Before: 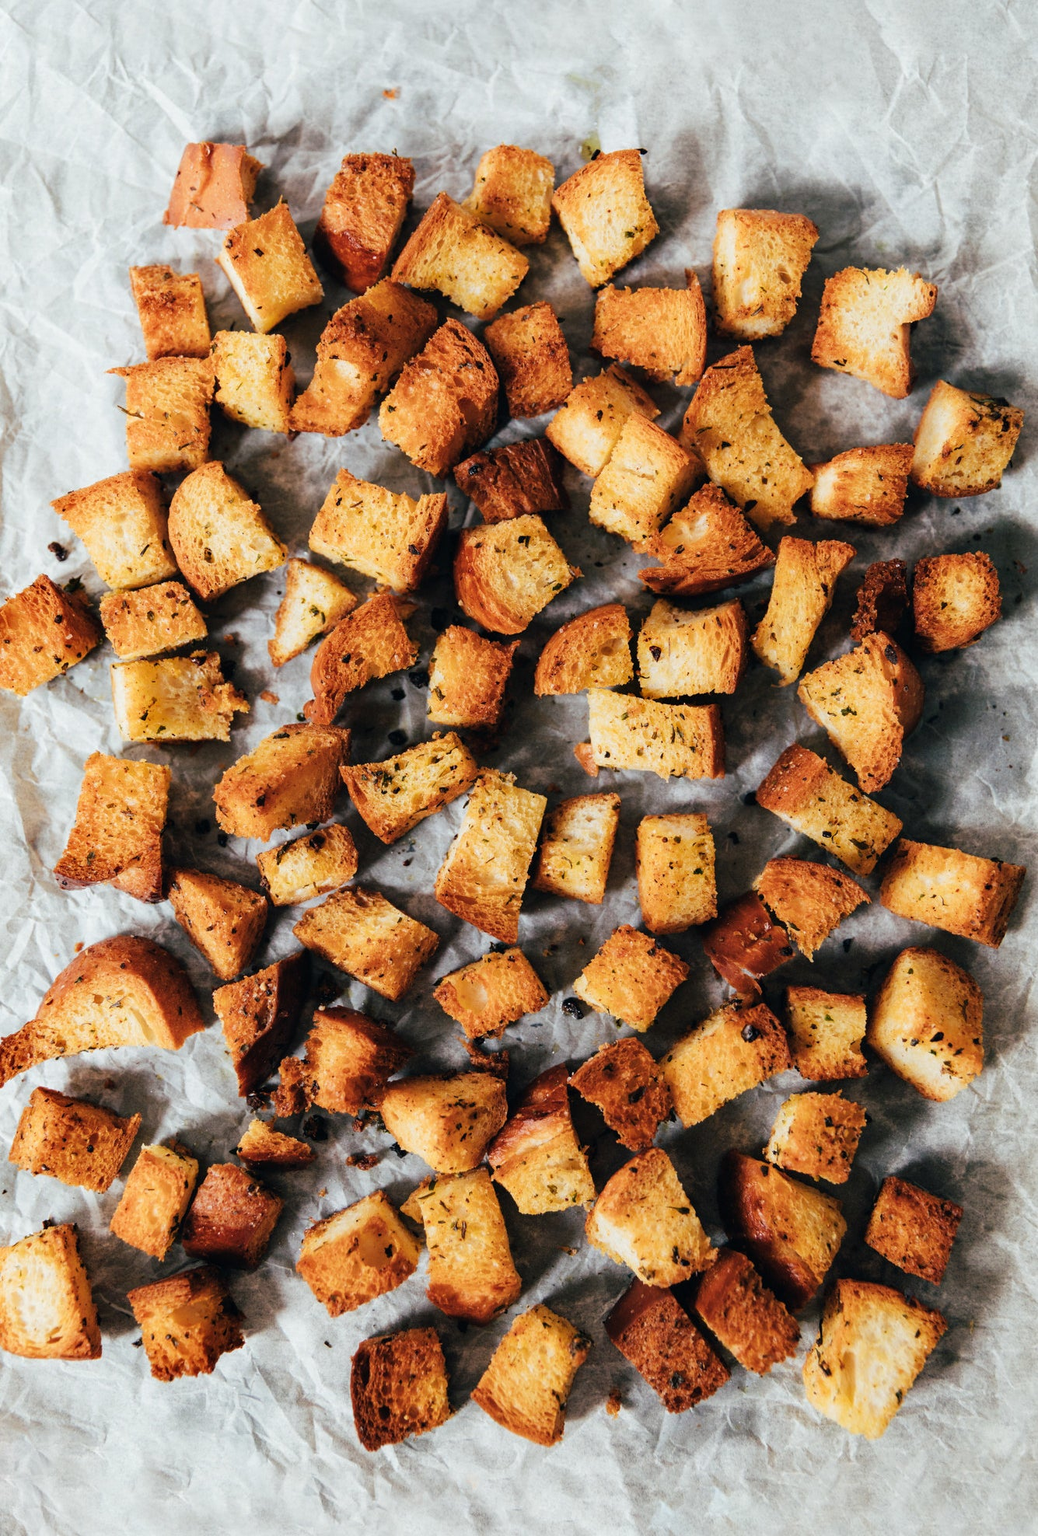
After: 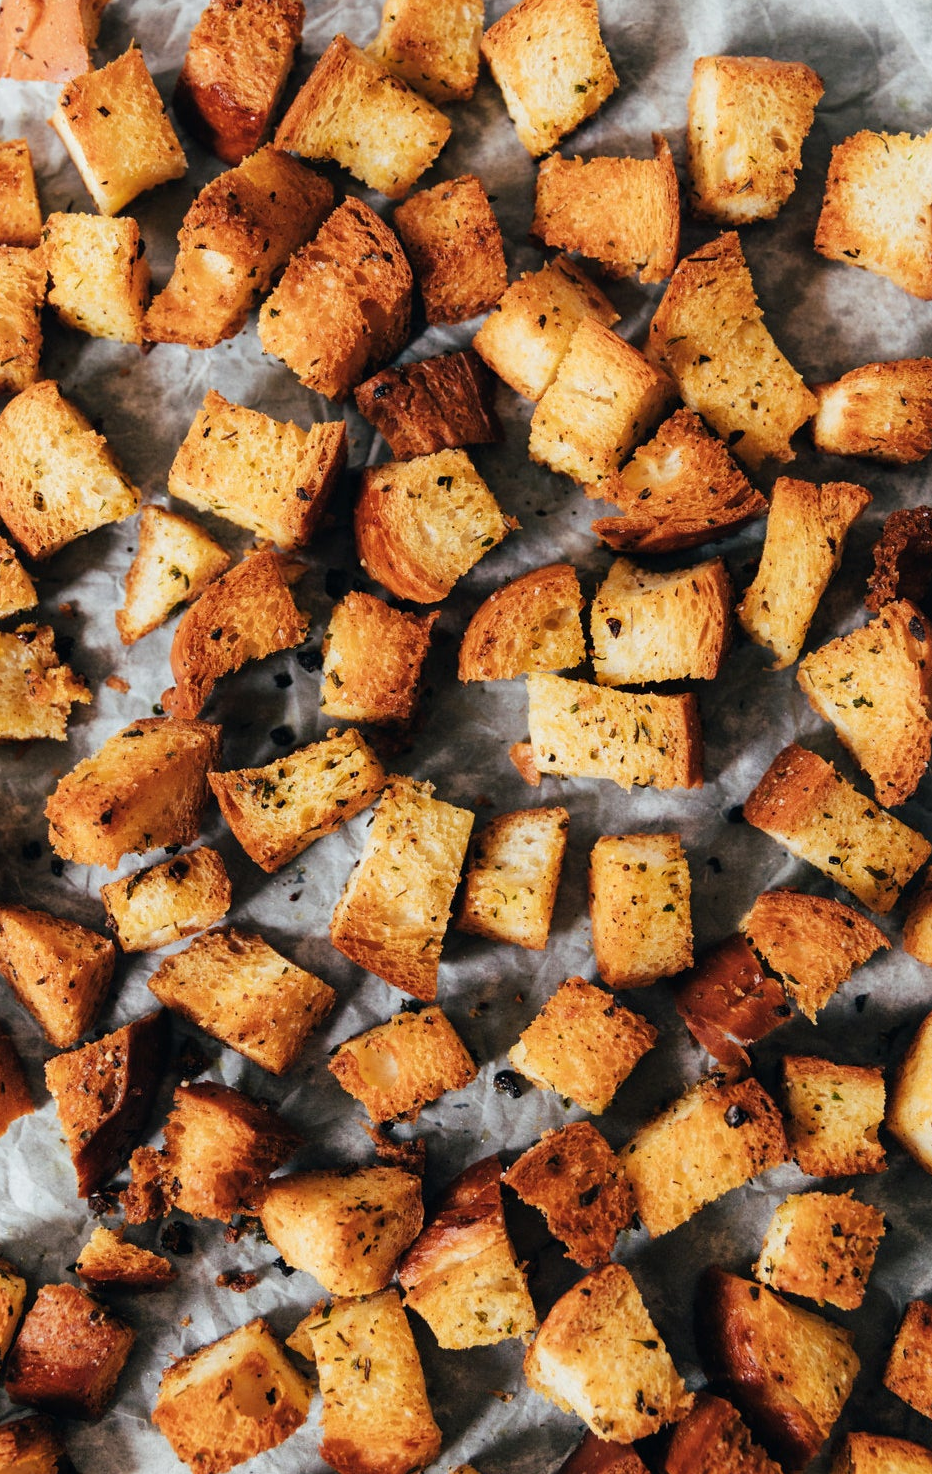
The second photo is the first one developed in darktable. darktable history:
crop and rotate: left 17.171%, top 10.797%, right 12.945%, bottom 14.558%
